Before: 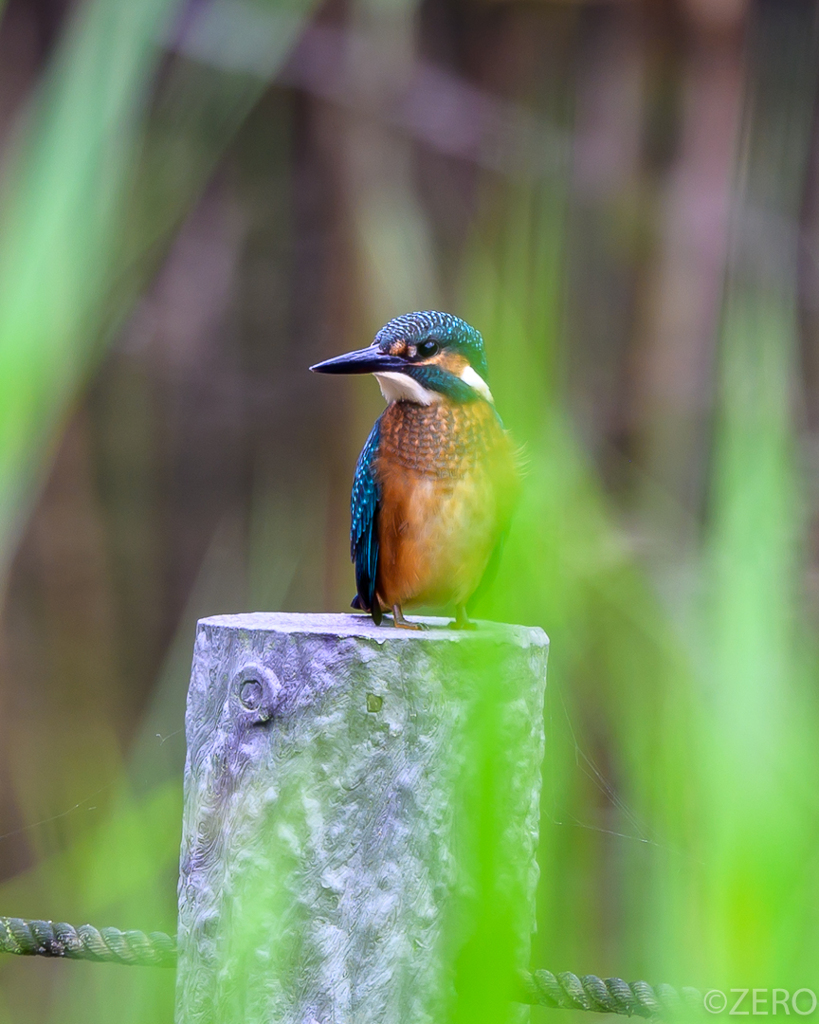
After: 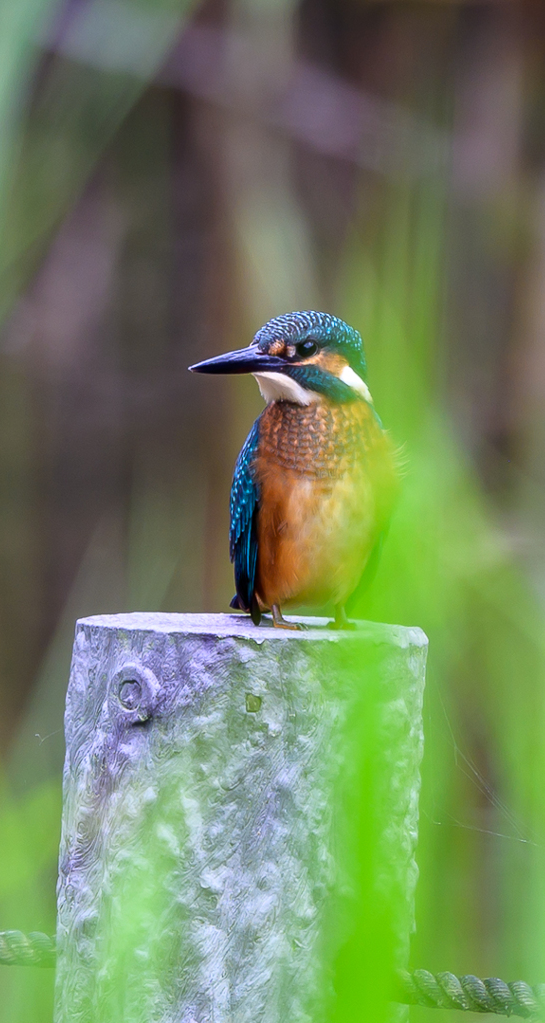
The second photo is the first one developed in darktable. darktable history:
crop and rotate: left 14.844%, right 18.503%
